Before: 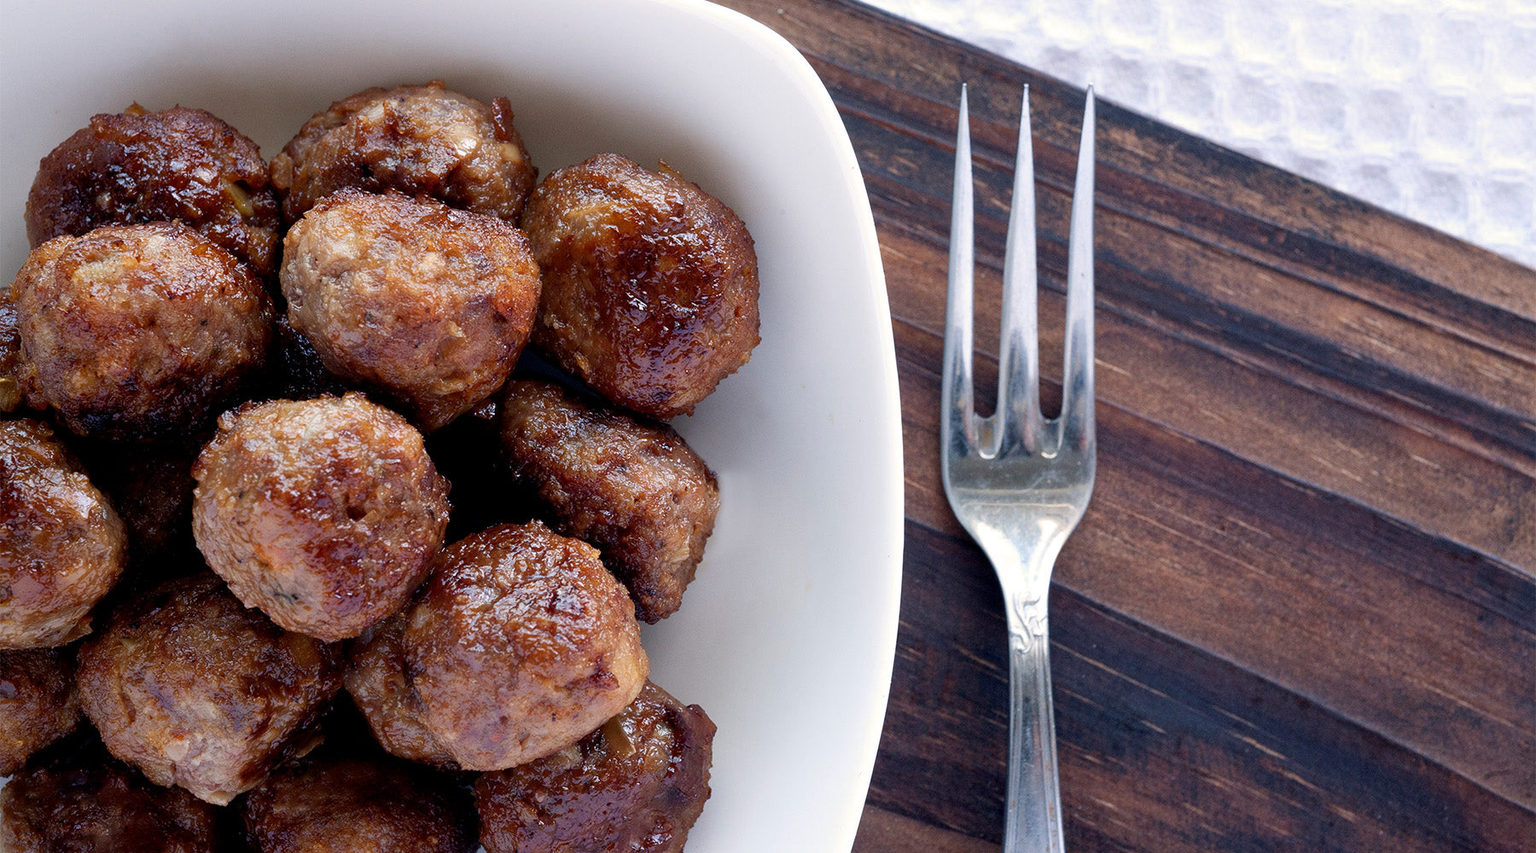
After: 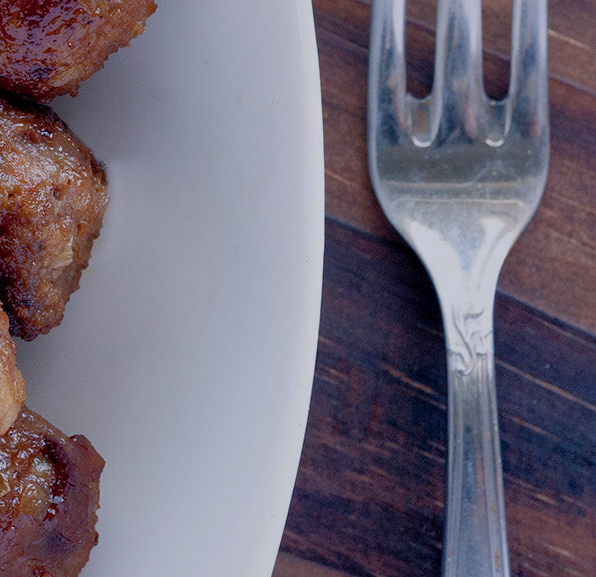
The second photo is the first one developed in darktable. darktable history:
crop: left 40.878%, top 39.176%, right 25.993%, bottom 3.081%
exposure: exposure -0.582 EV, compensate highlight preservation false
color calibration: illuminant as shot in camera, x 0.358, y 0.373, temperature 4628.91 K
color balance rgb: perceptual saturation grading › global saturation 20%, perceptual saturation grading › highlights -25%, perceptual saturation grading › shadows 25%
contrast brightness saturation: saturation -0.17
shadows and highlights: on, module defaults
